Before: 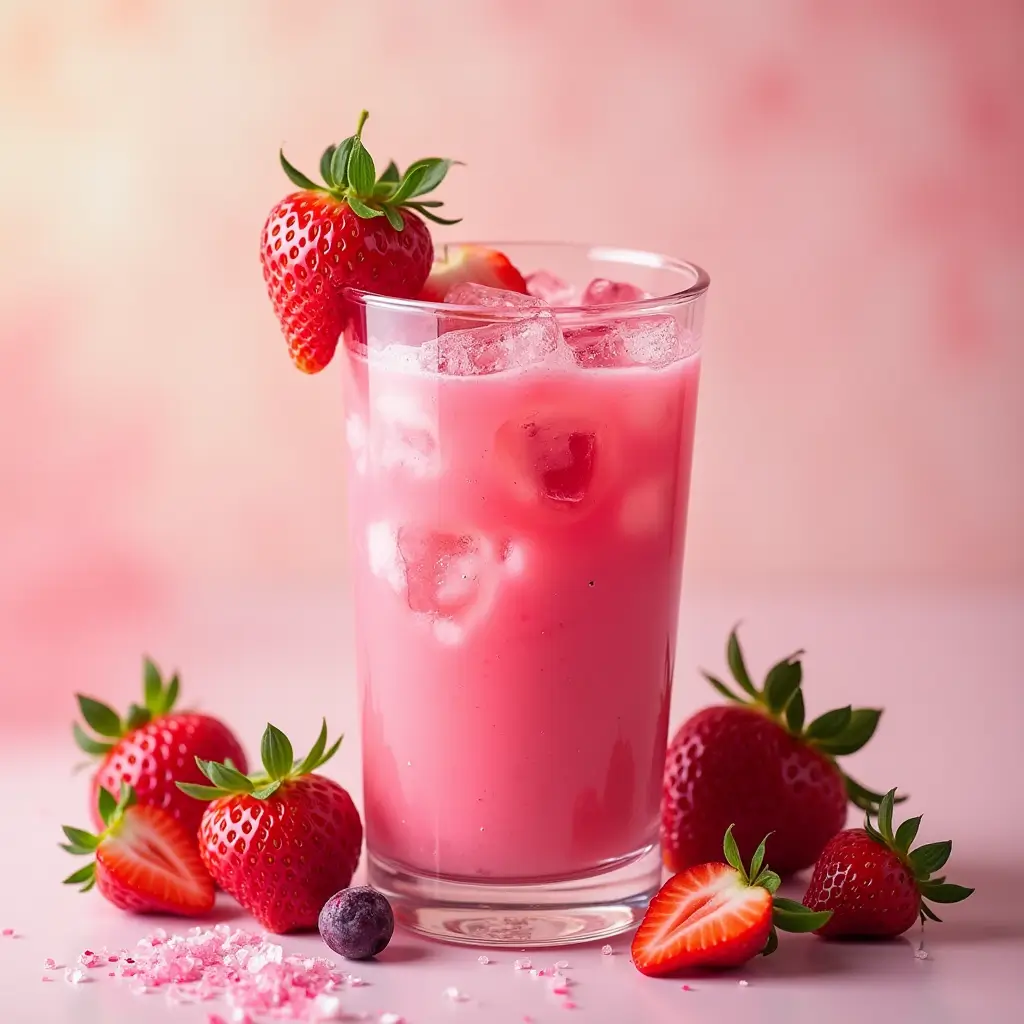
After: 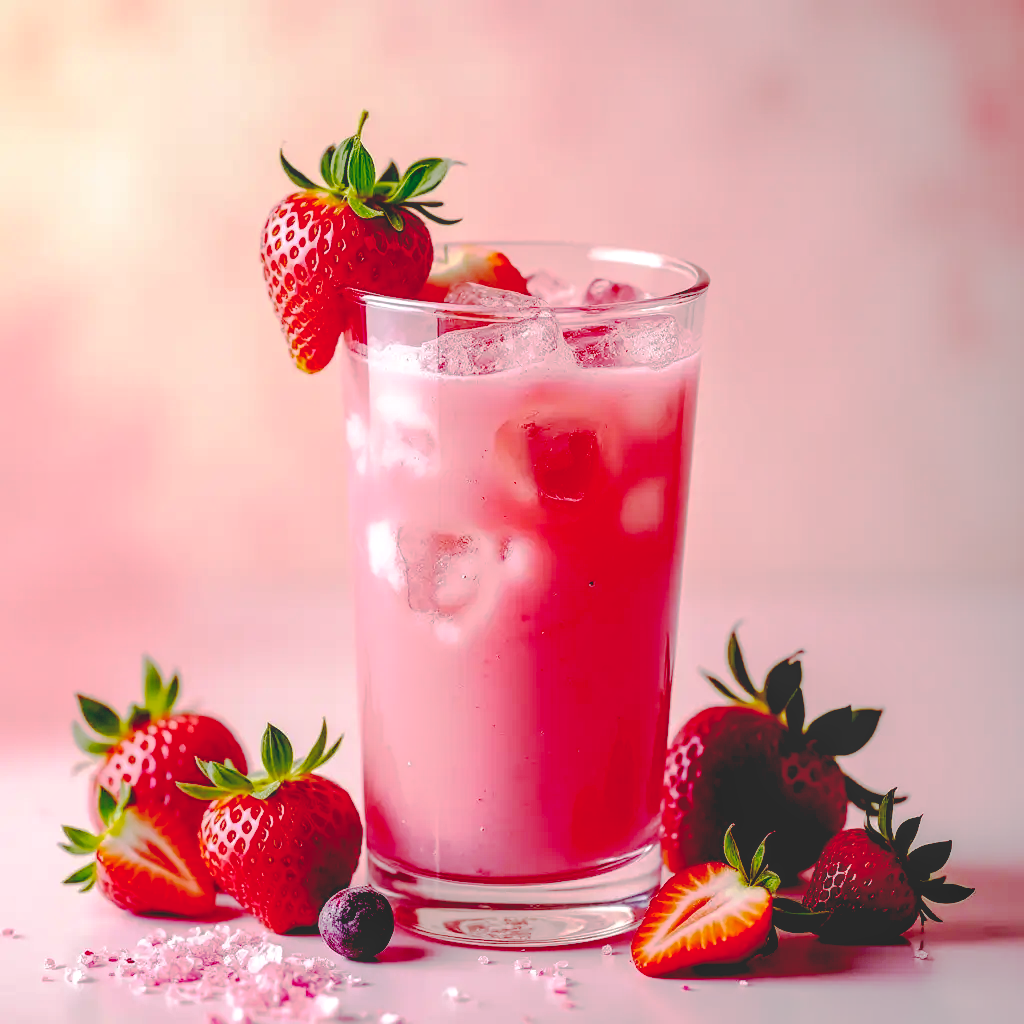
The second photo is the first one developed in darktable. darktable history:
local contrast: on, module defaults
base curve: curves: ch0 [(0.065, 0.026) (0.236, 0.358) (0.53, 0.546) (0.777, 0.841) (0.924, 0.992)], preserve colors none
tone equalizer: edges refinement/feathering 500, mask exposure compensation -1.57 EV, preserve details no
